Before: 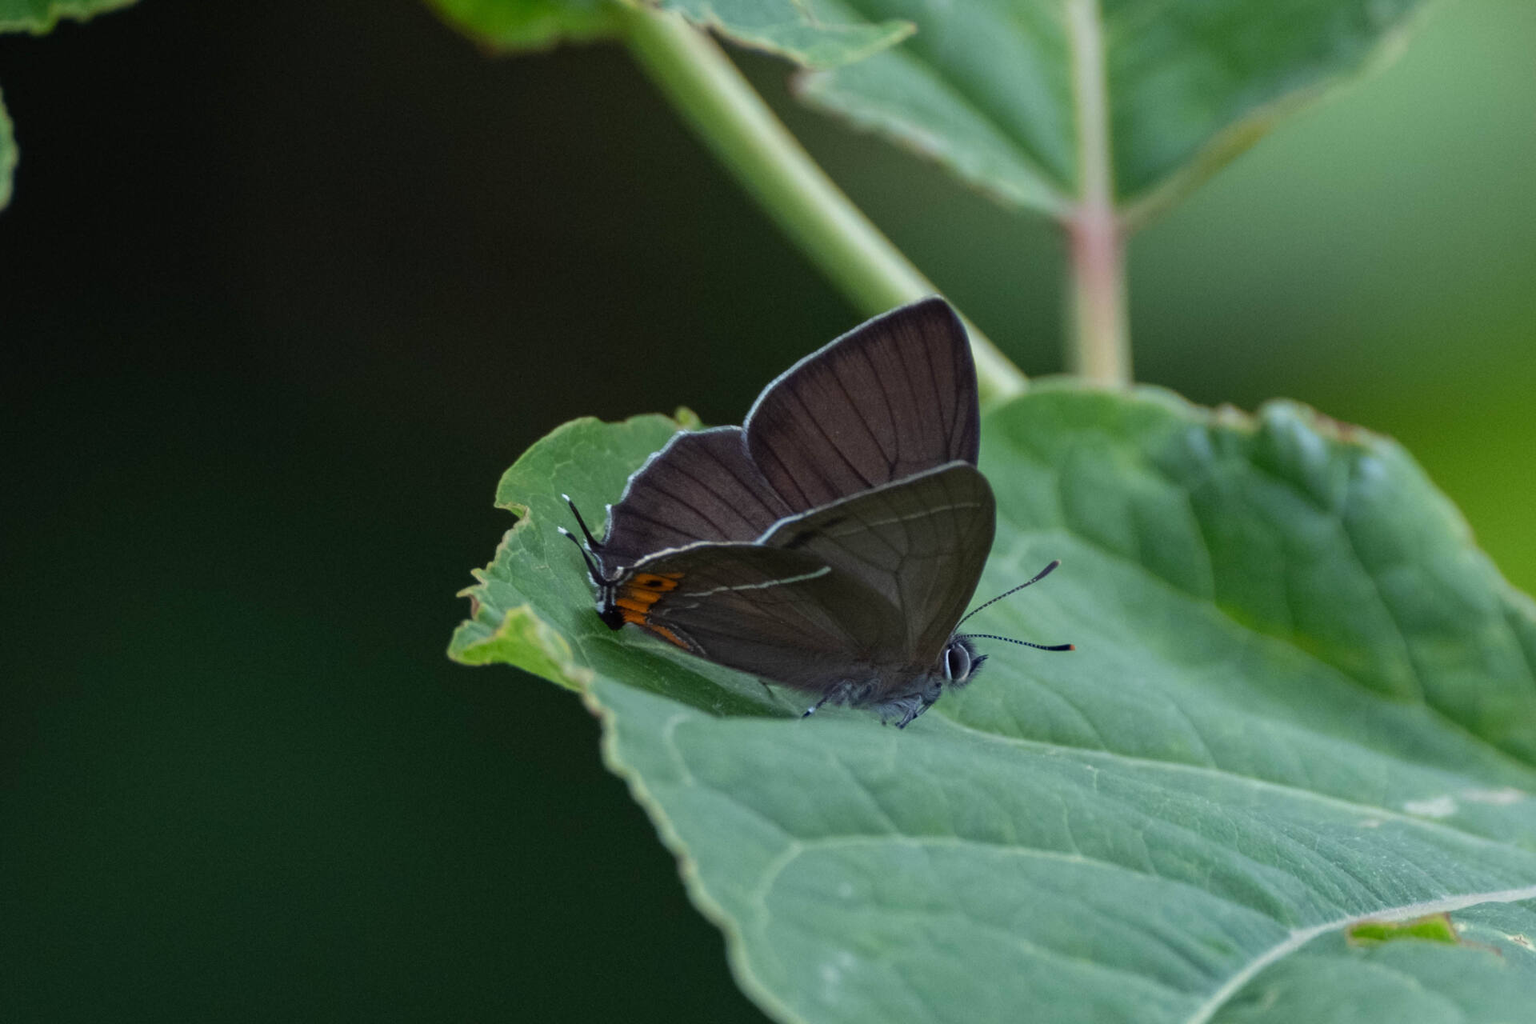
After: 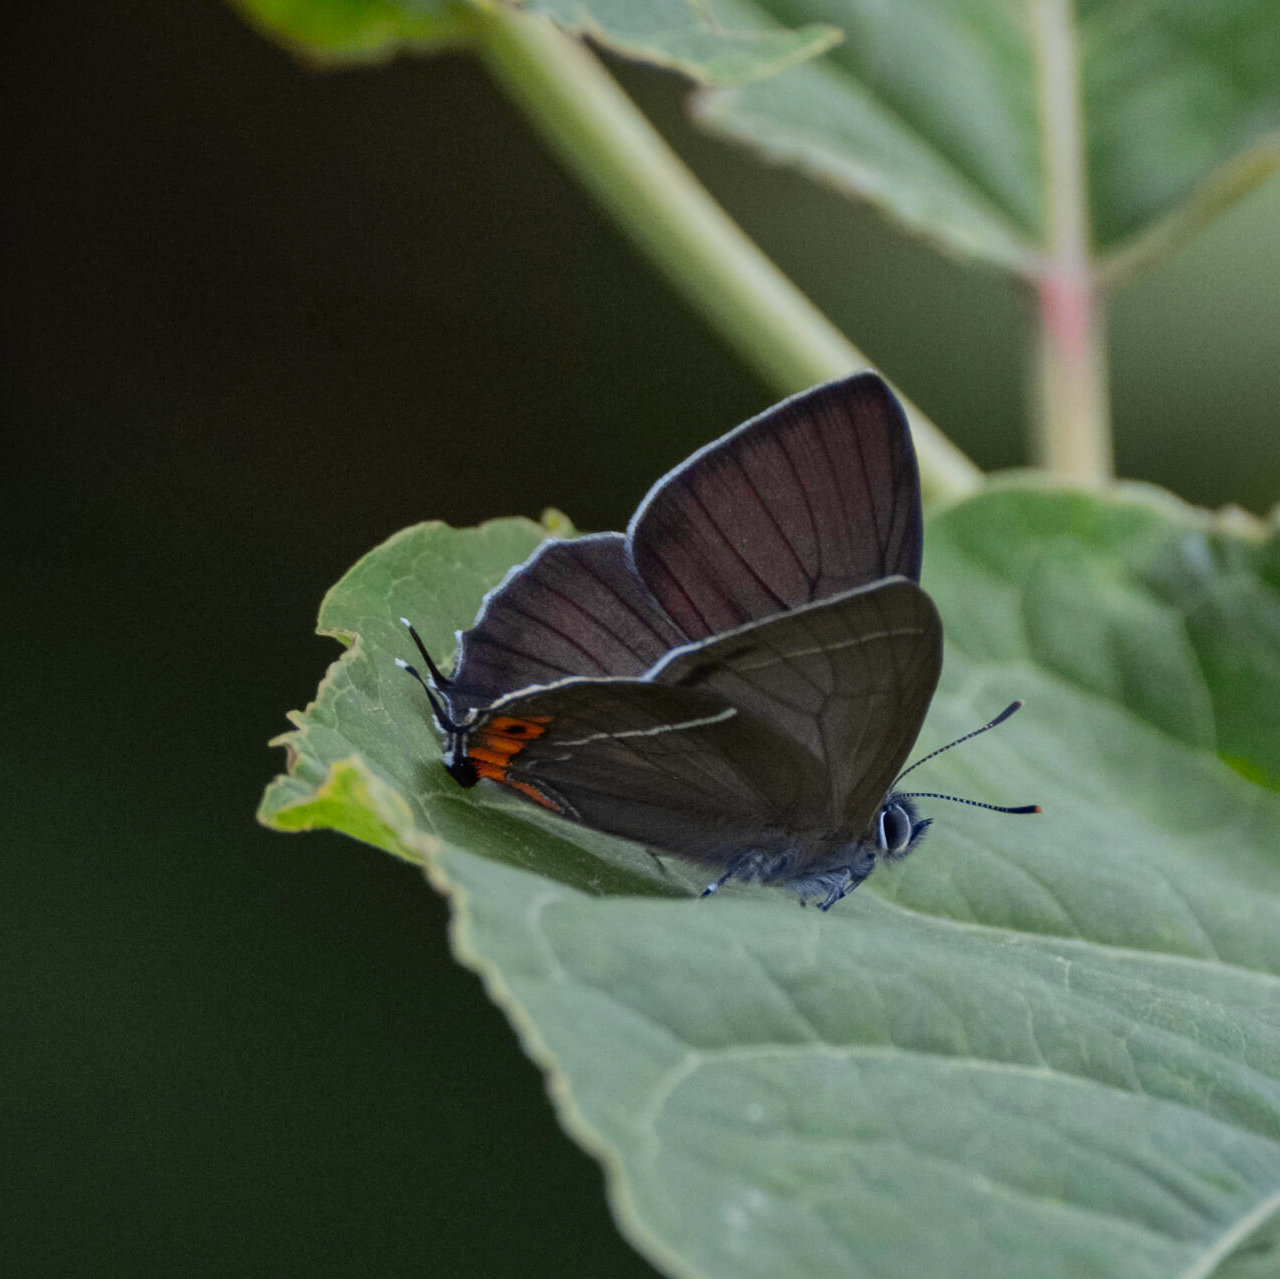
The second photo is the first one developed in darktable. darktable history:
shadows and highlights: shadows 40, highlights -60
crop and rotate: left 15.754%, right 17.579%
tone curve: curves: ch0 [(0, 0) (0.087, 0.054) (0.281, 0.245) (0.506, 0.526) (0.8, 0.824) (0.994, 0.955)]; ch1 [(0, 0) (0.27, 0.195) (0.406, 0.435) (0.452, 0.474) (0.495, 0.5) (0.514, 0.508) (0.537, 0.556) (0.654, 0.689) (1, 1)]; ch2 [(0, 0) (0.269, 0.299) (0.459, 0.441) (0.498, 0.499) (0.523, 0.52) (0.551, 0.549) (0.633, 0.625) (0.659, 0.681) (0.718, 0.764) (1, 1)], color space Lab, independent channels, preserve colors none
